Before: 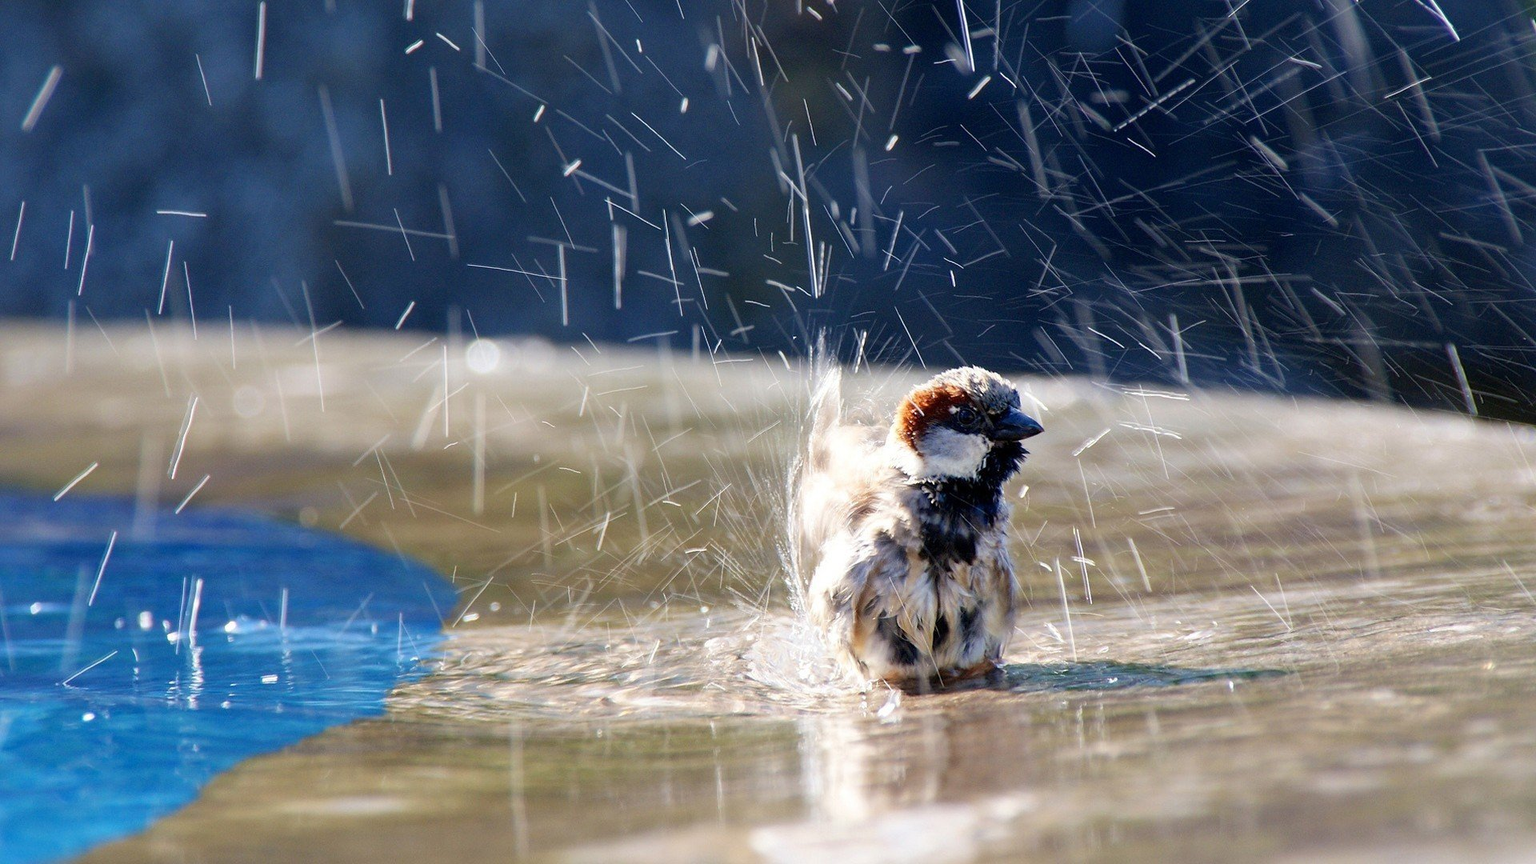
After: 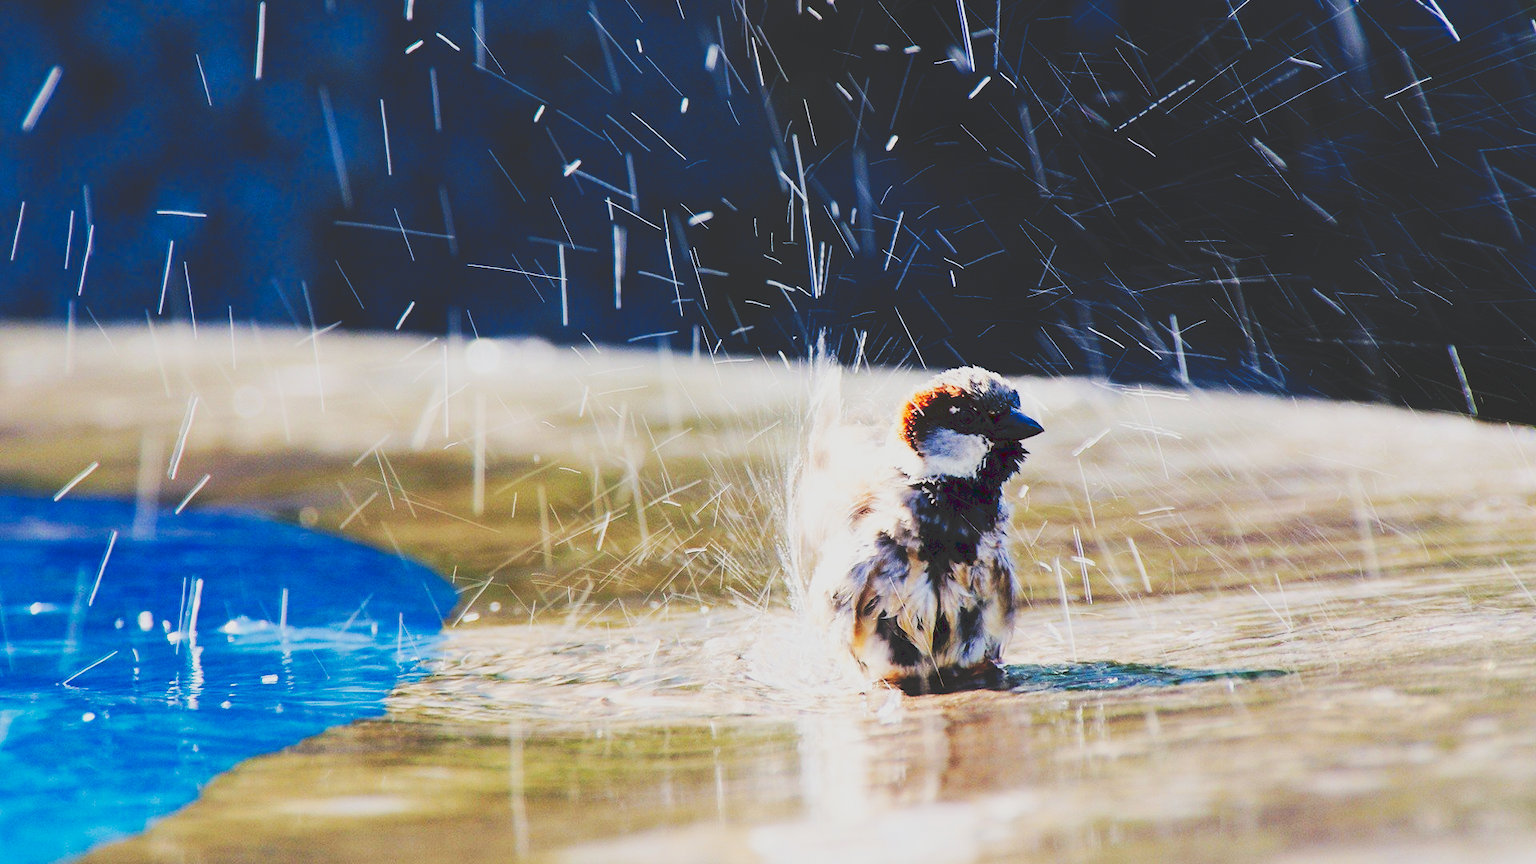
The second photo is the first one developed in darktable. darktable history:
tone curve: curves: ch0 [(0, 0) (0.003, 0.184) (0.011, 0.184) (0.025, 0.189) (0.044, 0.192) (0.069, 0.194) (0.1, 0.2) (0.136, 0.202) (0.177, 0.206) (0.224, 0.214) (0.277, 0.243) (0.335, 0.297) (0.399, 0.39) (0.468, 0.508) (0.543, 0.653) (0.623, 0.754) (0.709, 0.834) (0.801, 0.887) (0.898, 0.925) (1, 1)], preserve colors none
filmic rgb: black relative exposure -7.65 EV, white relative exposure 4.56 EV, threshold 2.98 EV, hardness 3.61, color science v6 (2022), enable highlight reconstruction true
